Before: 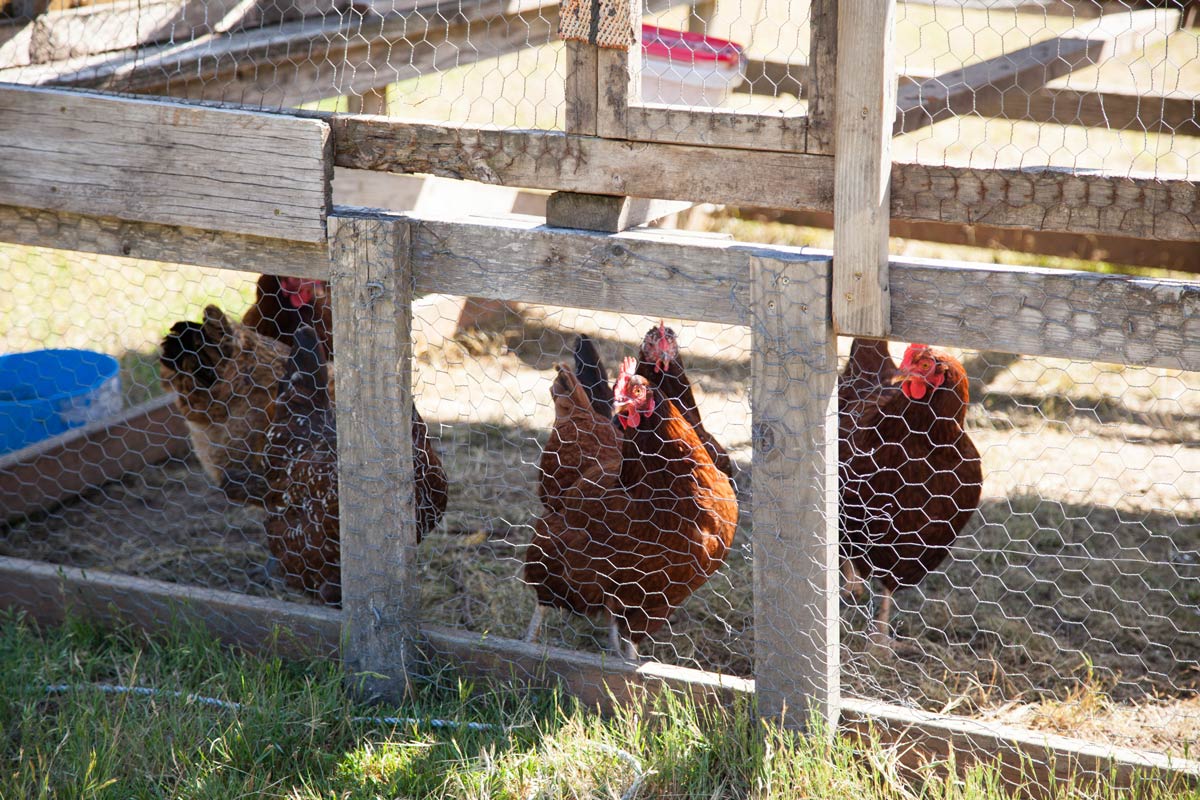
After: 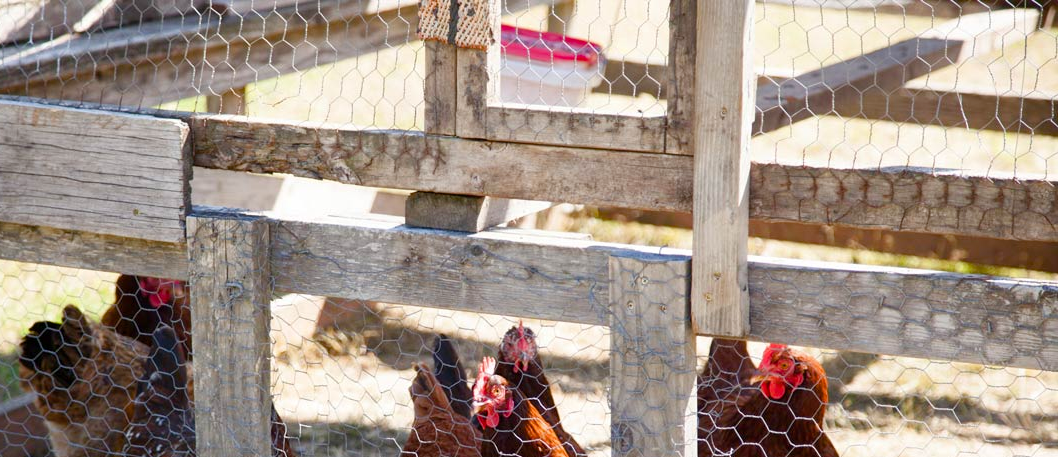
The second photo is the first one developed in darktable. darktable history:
crop and rotate: left 11.812%, bottom 42.776%
color balance rgb: perceptual saturation grading › global saturation 20%, perceptual saturation grading › highlights -25%, perceptual saturation grading › shadows 25%
